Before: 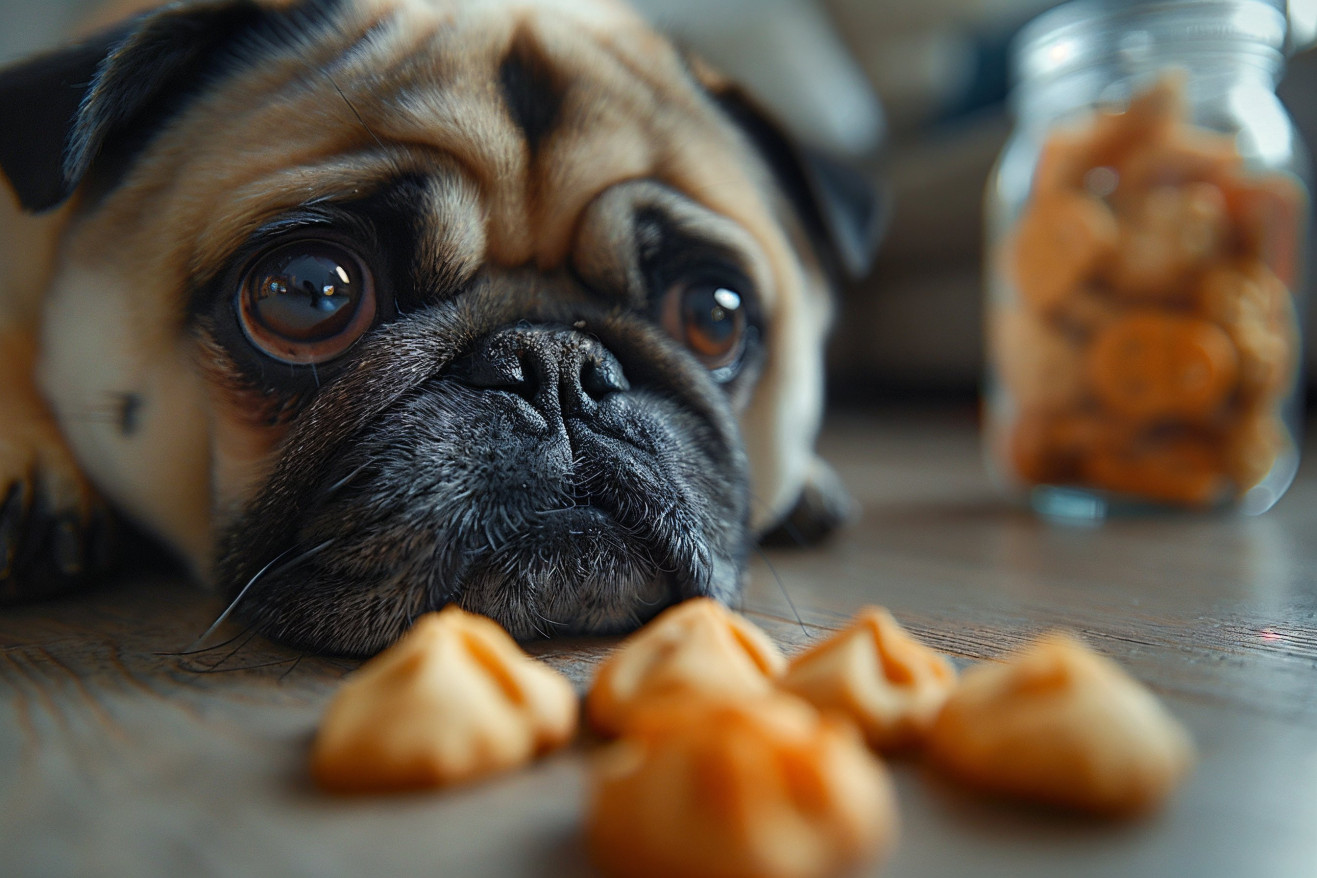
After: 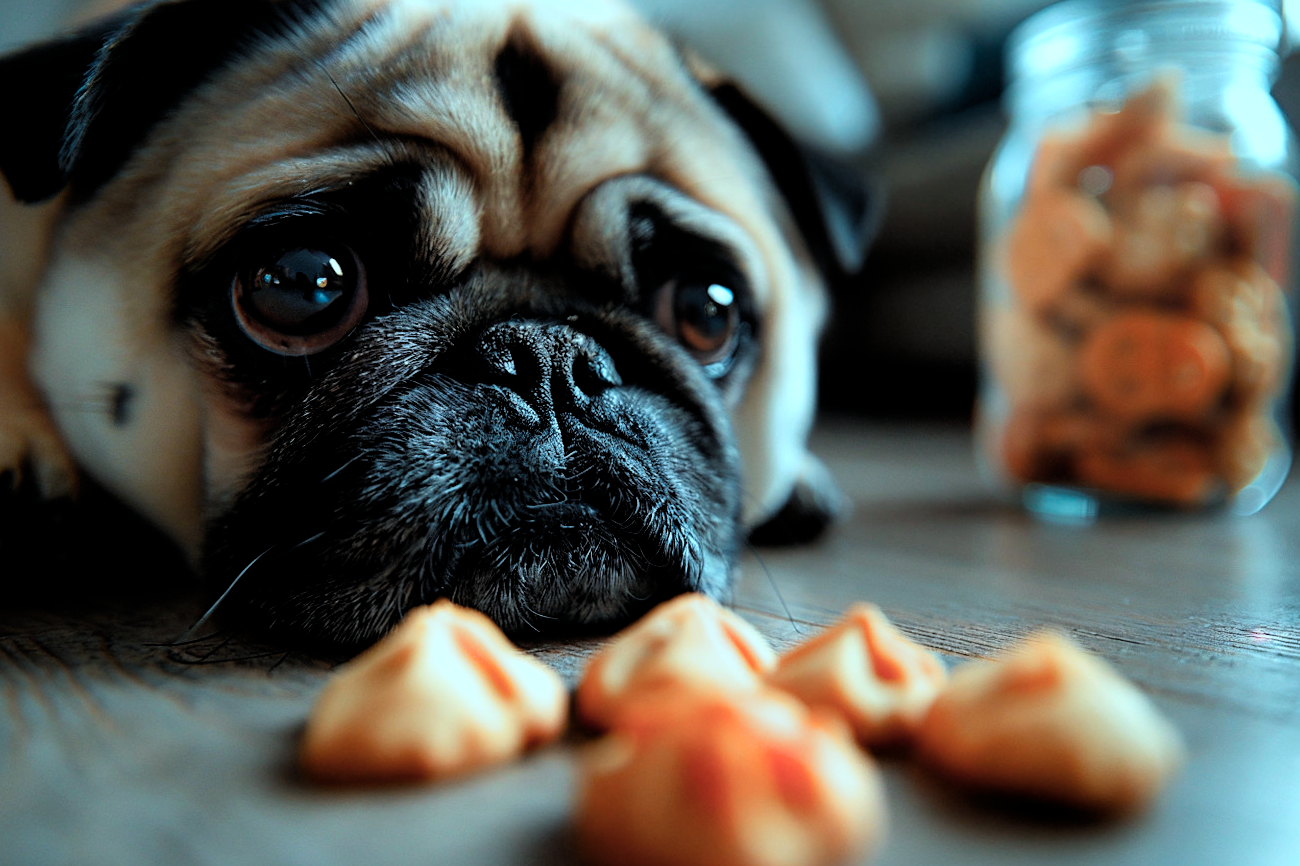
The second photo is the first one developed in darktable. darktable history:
filmic rgb: black relative exposure -6.27 EV, white relative exposure 2.8 EV, target black luminance 0%, hardness 4.6, latitude 68.01%, contrast 1.293, shadows ↔ highlights balance -3.23%
color zones: curves: ch1 [(0.239, 0.552) (0.75, 0.5)]; ch2 [(0.25, 0.462) (0.749, 0.457)]
tone equalizer: -8 EV -0.429 EV, -7 EV -0.422 EV, -6 EV -0.372 EV, -5 EV -0.242 EV, -3 EV 0.201 EV, -2 EV 0.354 EV, -1 EV 0.408 EV, +0 EV 0.397 EV
color correction: highlights a* -12.12, highlights b* -15.81
crop and rotate: angle -0.497°
